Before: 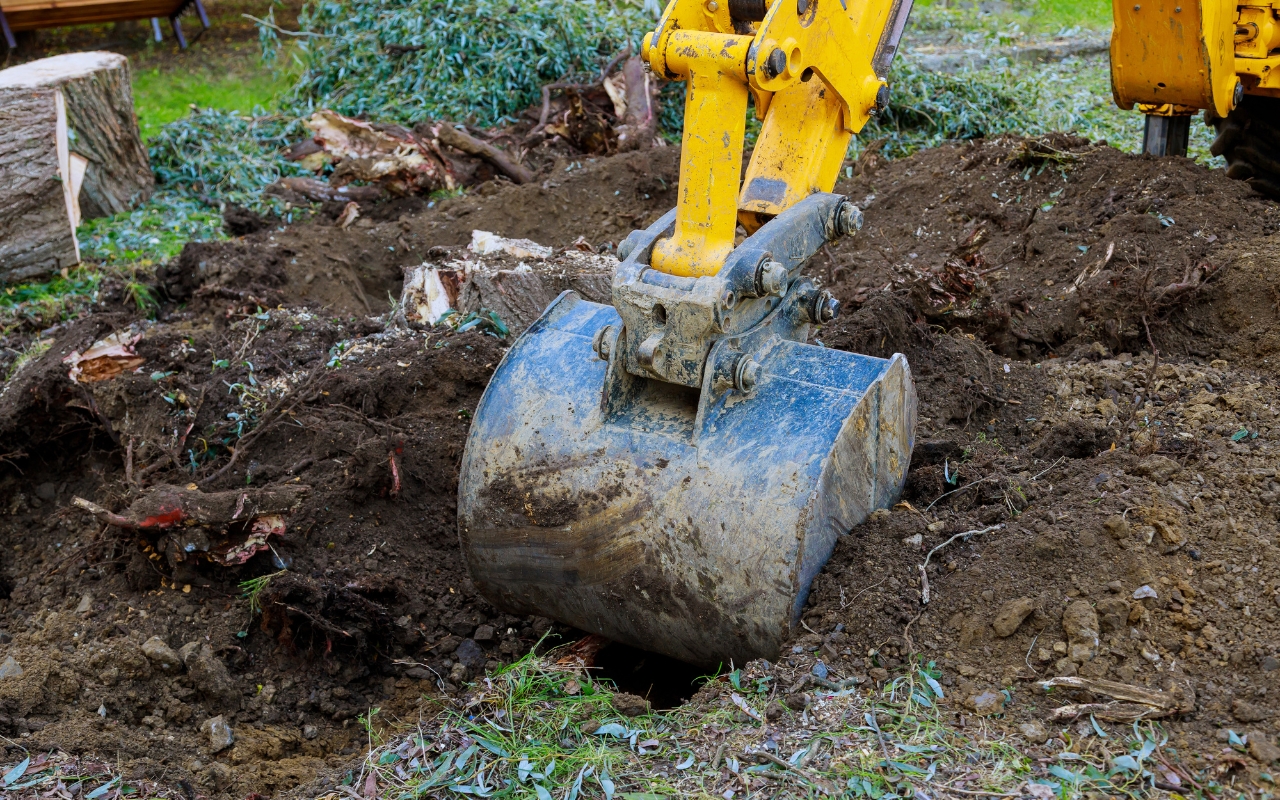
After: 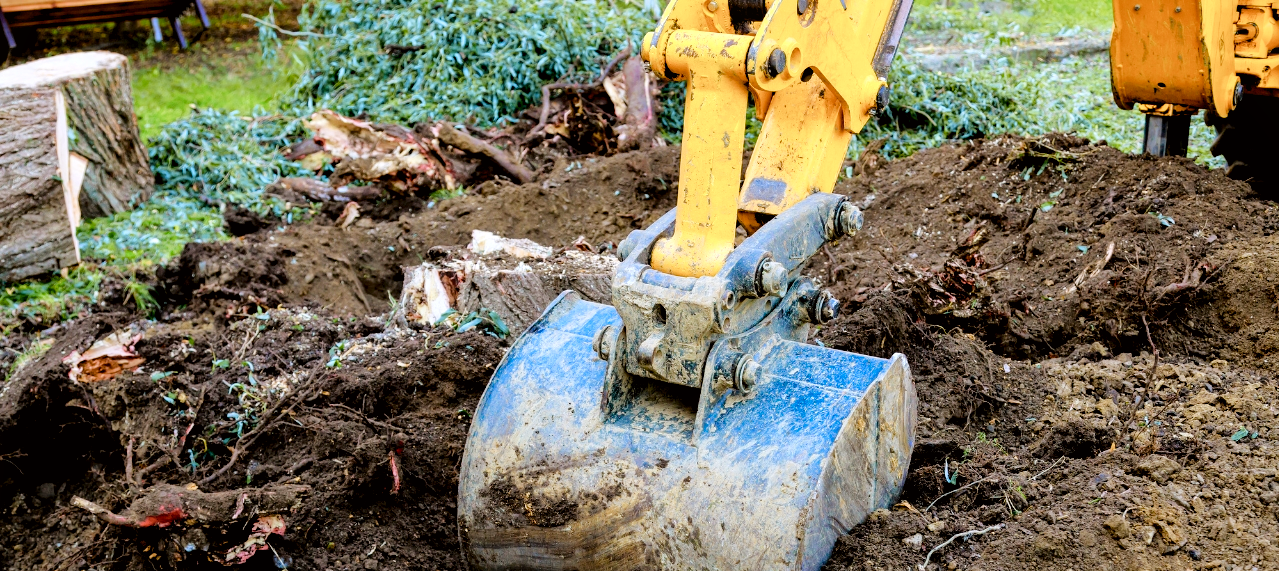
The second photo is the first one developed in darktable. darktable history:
local contrast: mode bilateral grid, contrast 20, coarseness 50, detail 140%, midtone range 0.2
crop: bottom 28.576%
tone curve: curves: ch0 [(0, 0.01) (0.052, 0.045) (0.136, 0.133) (0.275, 0.35) (0.43, 0.54) (0.676, 0.751) (0.89, 0.919) (1, 1)]; ch1 [(0, 0) (0.094, 0.081) (0.285, 0.299) (0.385, 0.403) (0.447, 0.429) (0.495, 0.496) (0.544, 0.552) (0.589, 0.612) (0.722, 0.728) (1, 1)]; ch2 [(0, 0) (0.257, 0.217) (0.43, 0.421) (0.498, 0.507) (0.531, 0.544) (0.56, 0.579) (0.625, 0.642) (1, 1)], color space Lab, independent channels, preserve colors none
color balance rgb: perceptual saturation grading › global saturation 20%, perceptual saturation grading › highlights -50%, perceptual saturation grading › shadows 30%
rgb levels: levels [[0.01, 0.419, 0.839], [0, 0.5, 1], [0, 0.5, 1]]
